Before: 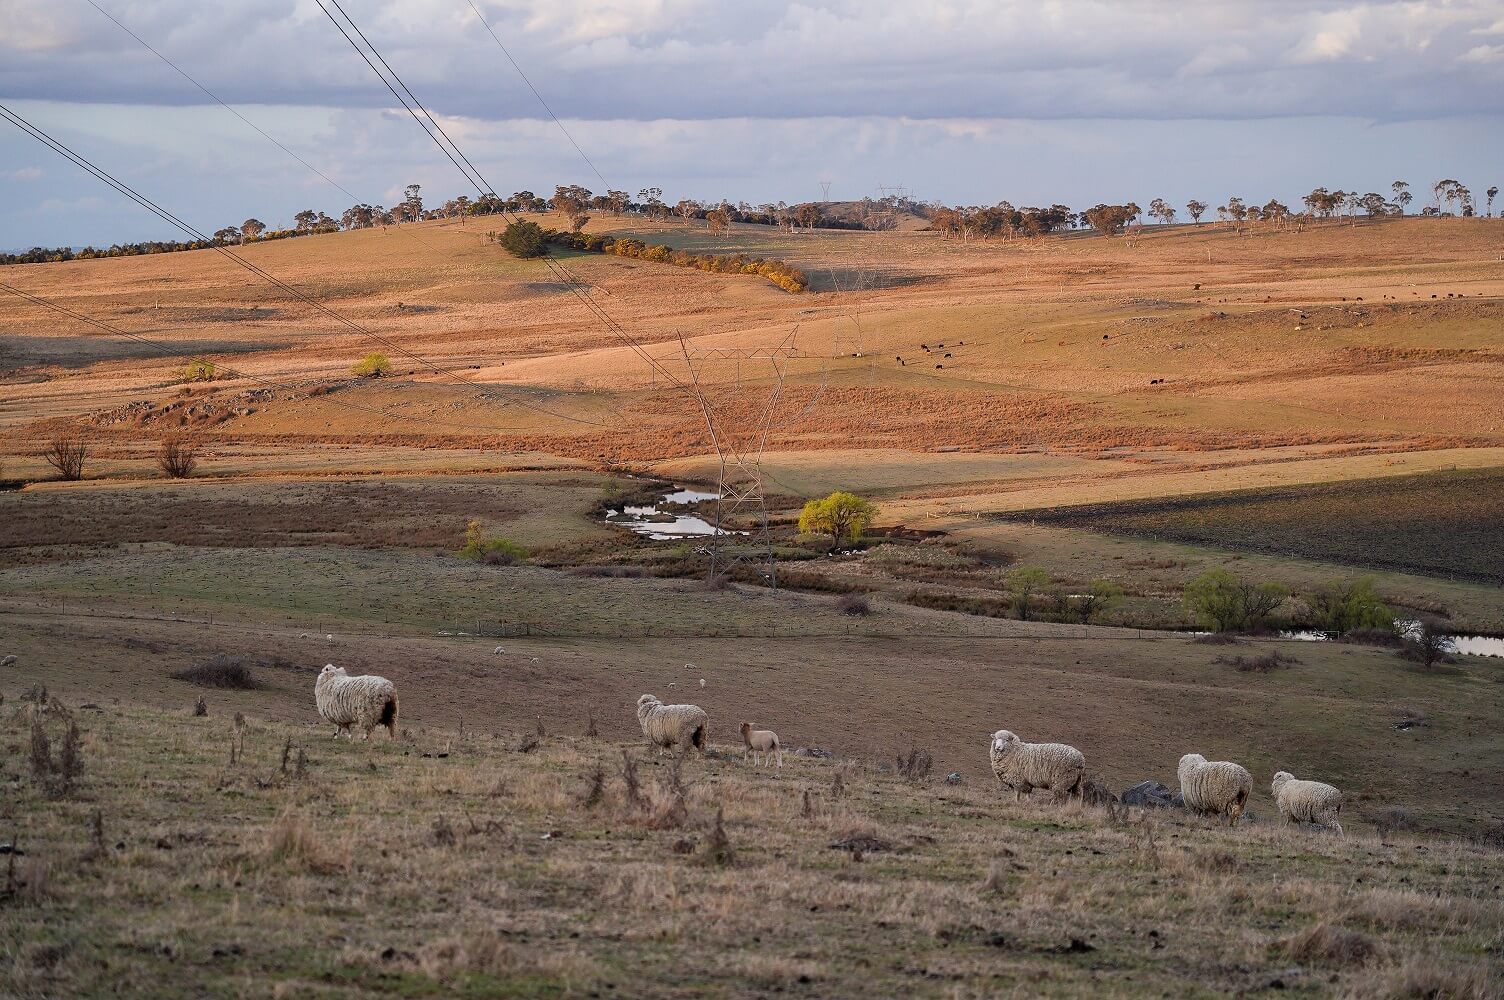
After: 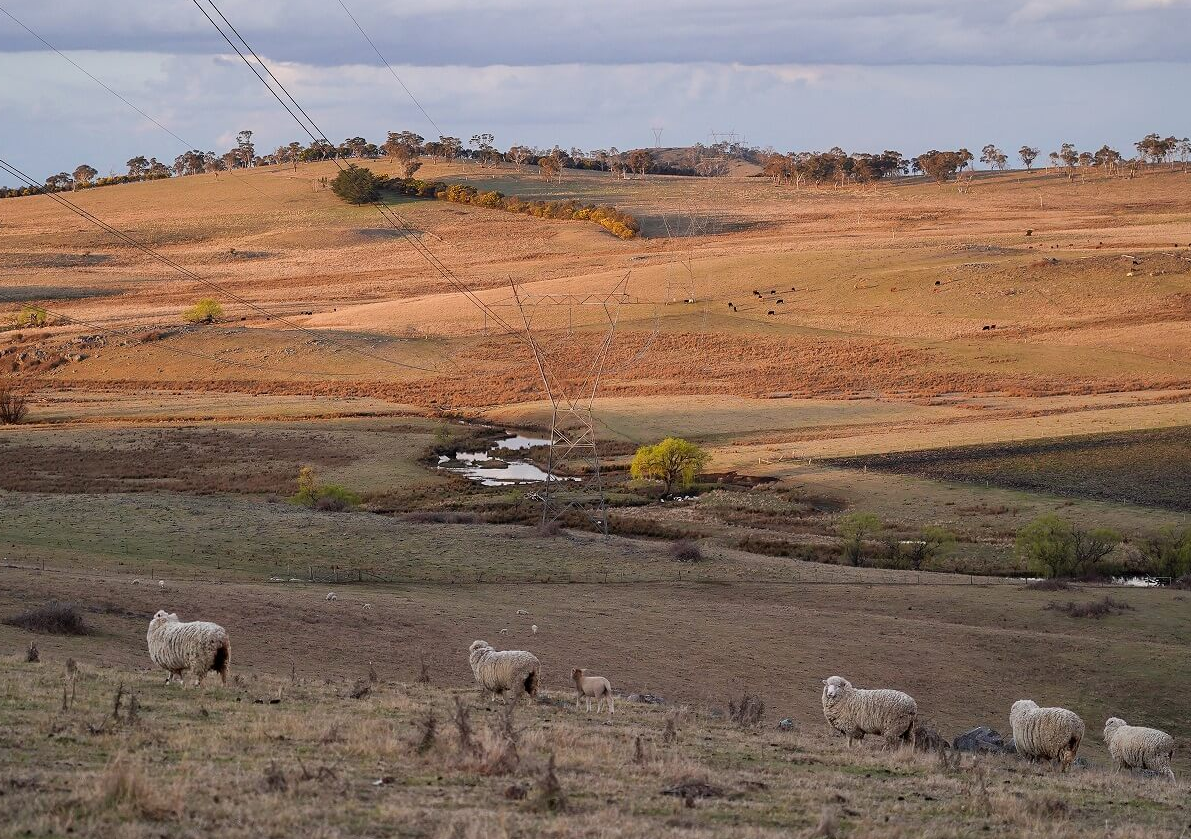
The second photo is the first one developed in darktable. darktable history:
crop: left 11.175%, top 5.413%, right 9.593%, bottom 10.65%
